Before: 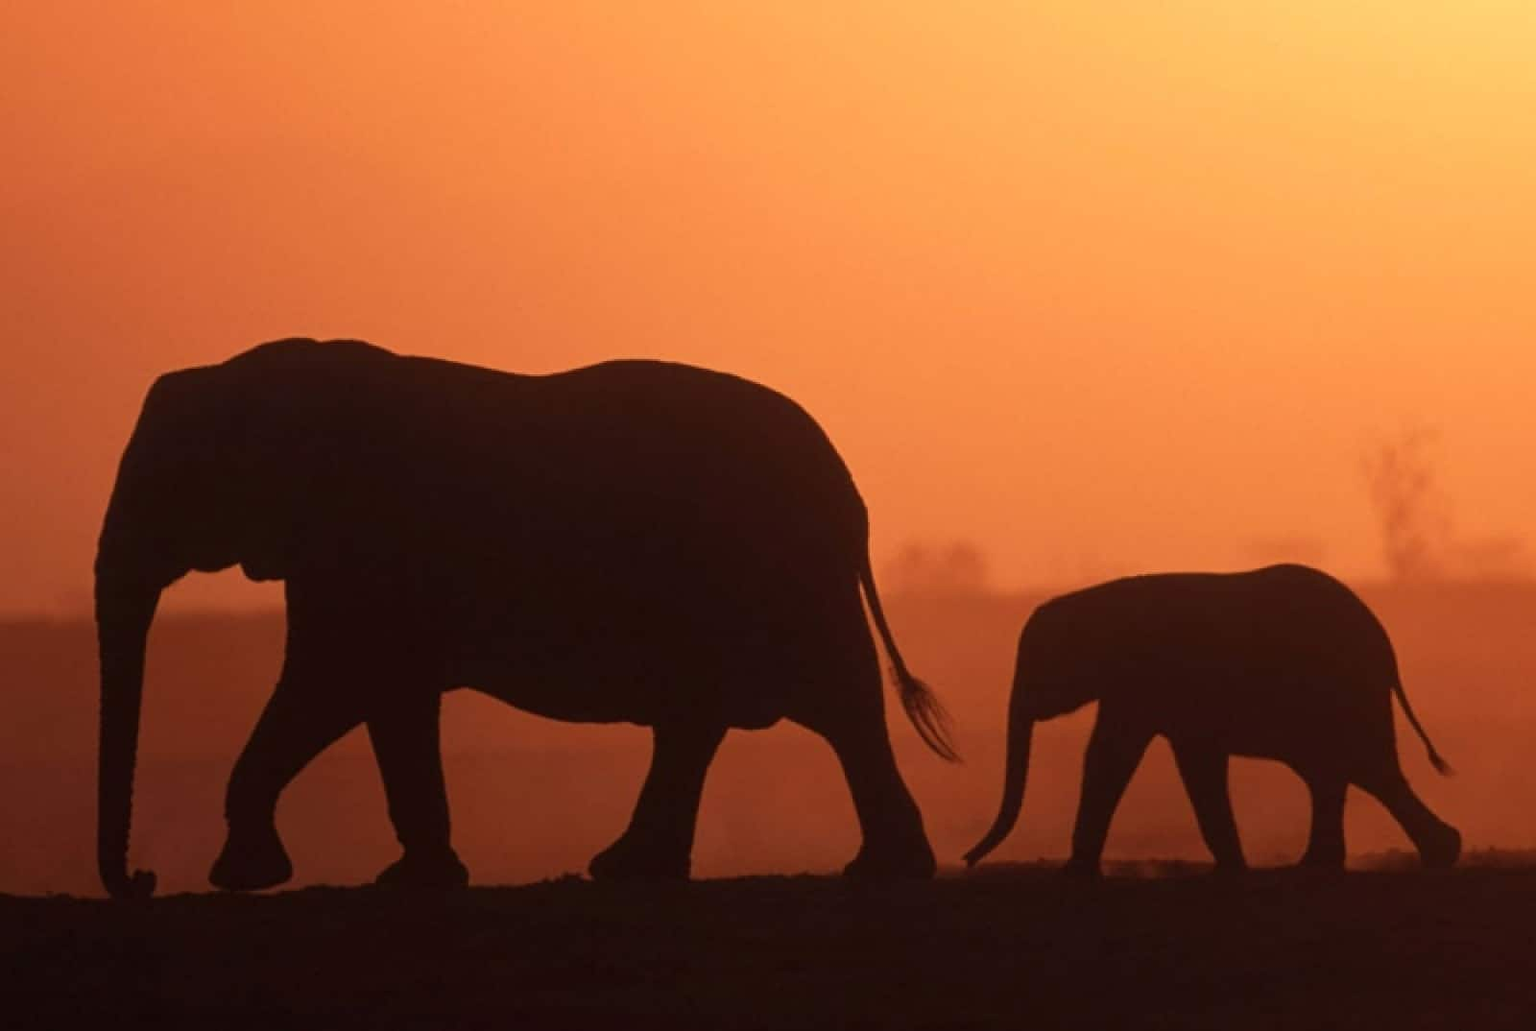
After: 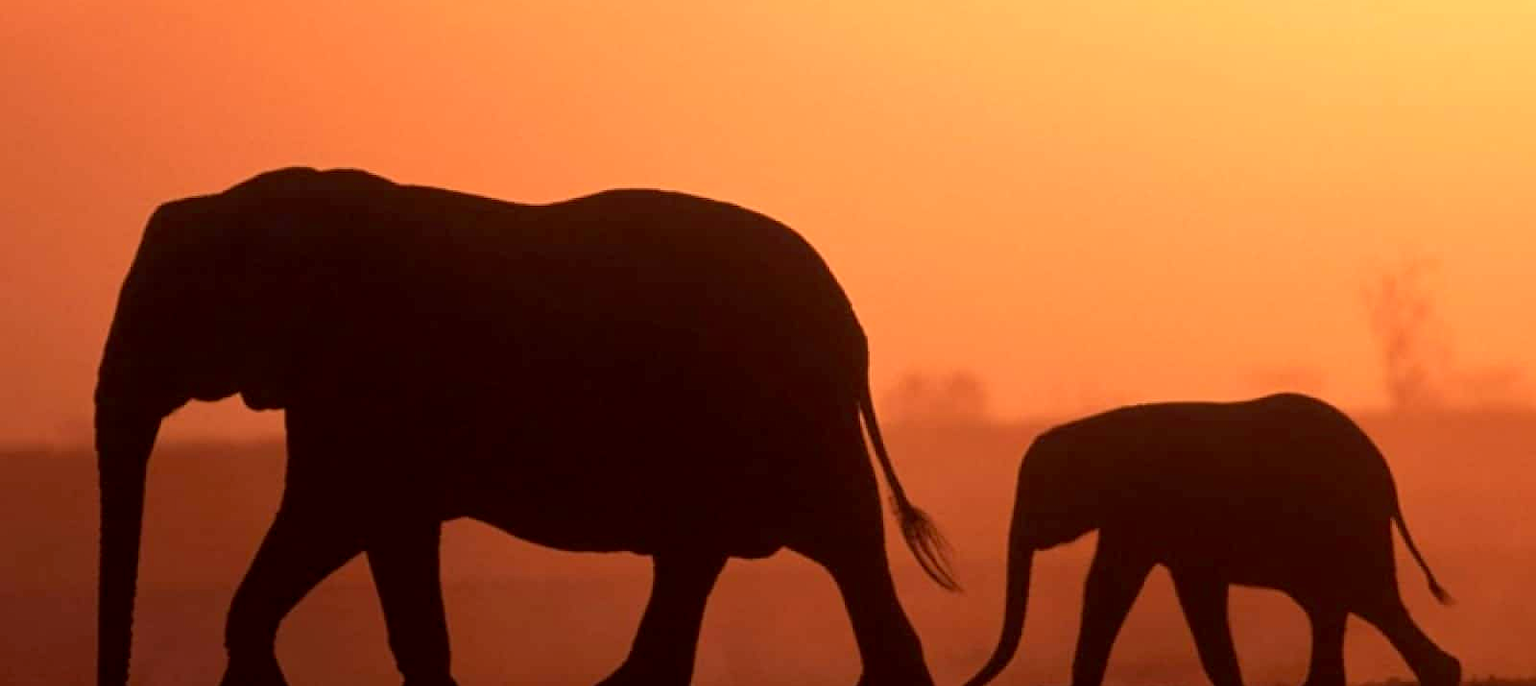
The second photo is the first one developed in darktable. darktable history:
crop: top 16.629%, bottom 16.722%
exposure: black level correction 0.004, exposure 0.416 EV, compensate exposure bias true, compensate highlight preservation false
